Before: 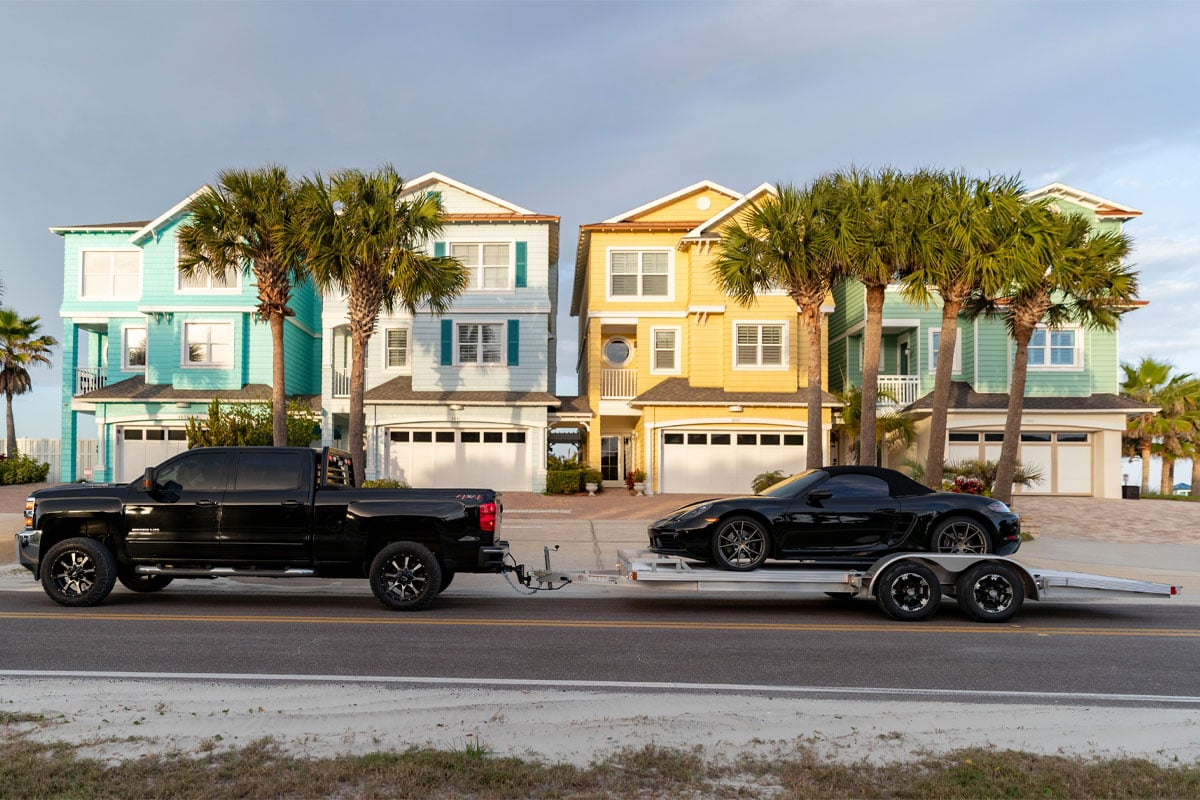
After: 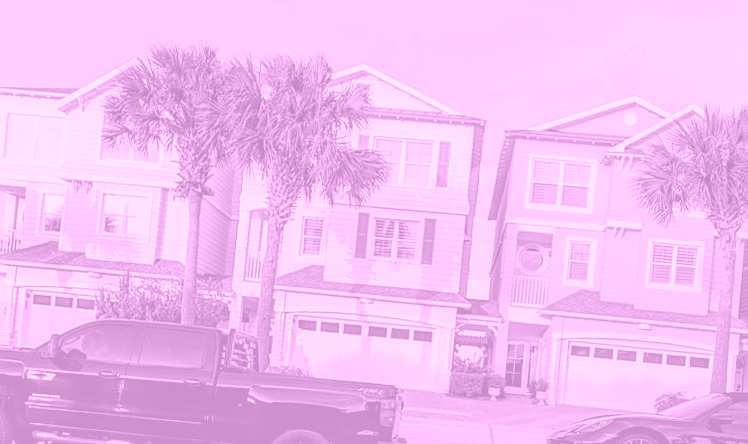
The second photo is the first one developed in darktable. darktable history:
crop and rotate: angle -4.99°, left 2.122%, top 6.945%, right 27.566%, bottom 30.519%
shadows and highlights: radius 334.93, shadows 63.48, highlights 6.06, compress 87.7%, highlights color adjustment 39.73%, soften with gaussian
contrast brightness saturation: contrast 0.07
local contrast: detail 150%
sharpen: on, module defaults
colorize: hue 331.2°, saturation 75%, source mix 30.28%, lightness 70.52%, version 1
color balance rgb: shadows lift › hue 87.51°, highlights gain › chroma 1.62%, highlights gain › hue 55.1°, global offset › chroma 0.06%, global offset › hue 253.66°, linear chroma grading › global chroma 0.5%, perceptual saturation grading › global saturation 16.38%
color zones: curves: ch0 [(0.27, 0.396) (0.563, 0.504) (0.75, 0.5) (0.787, 0.307)]
